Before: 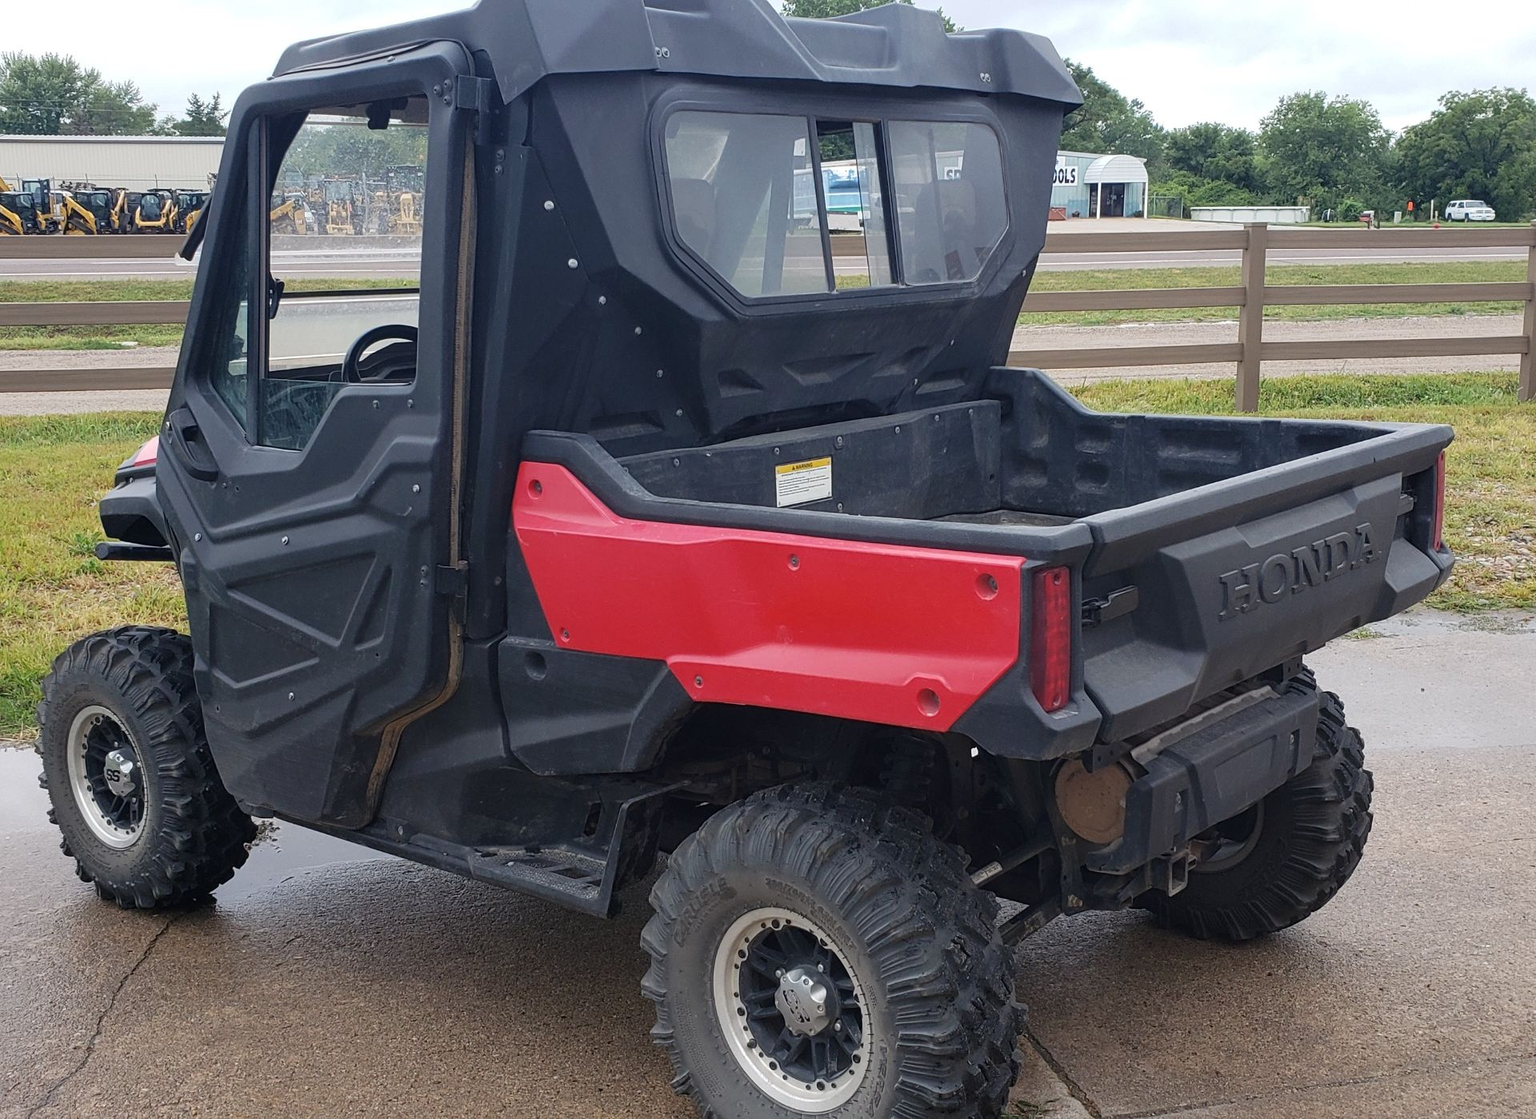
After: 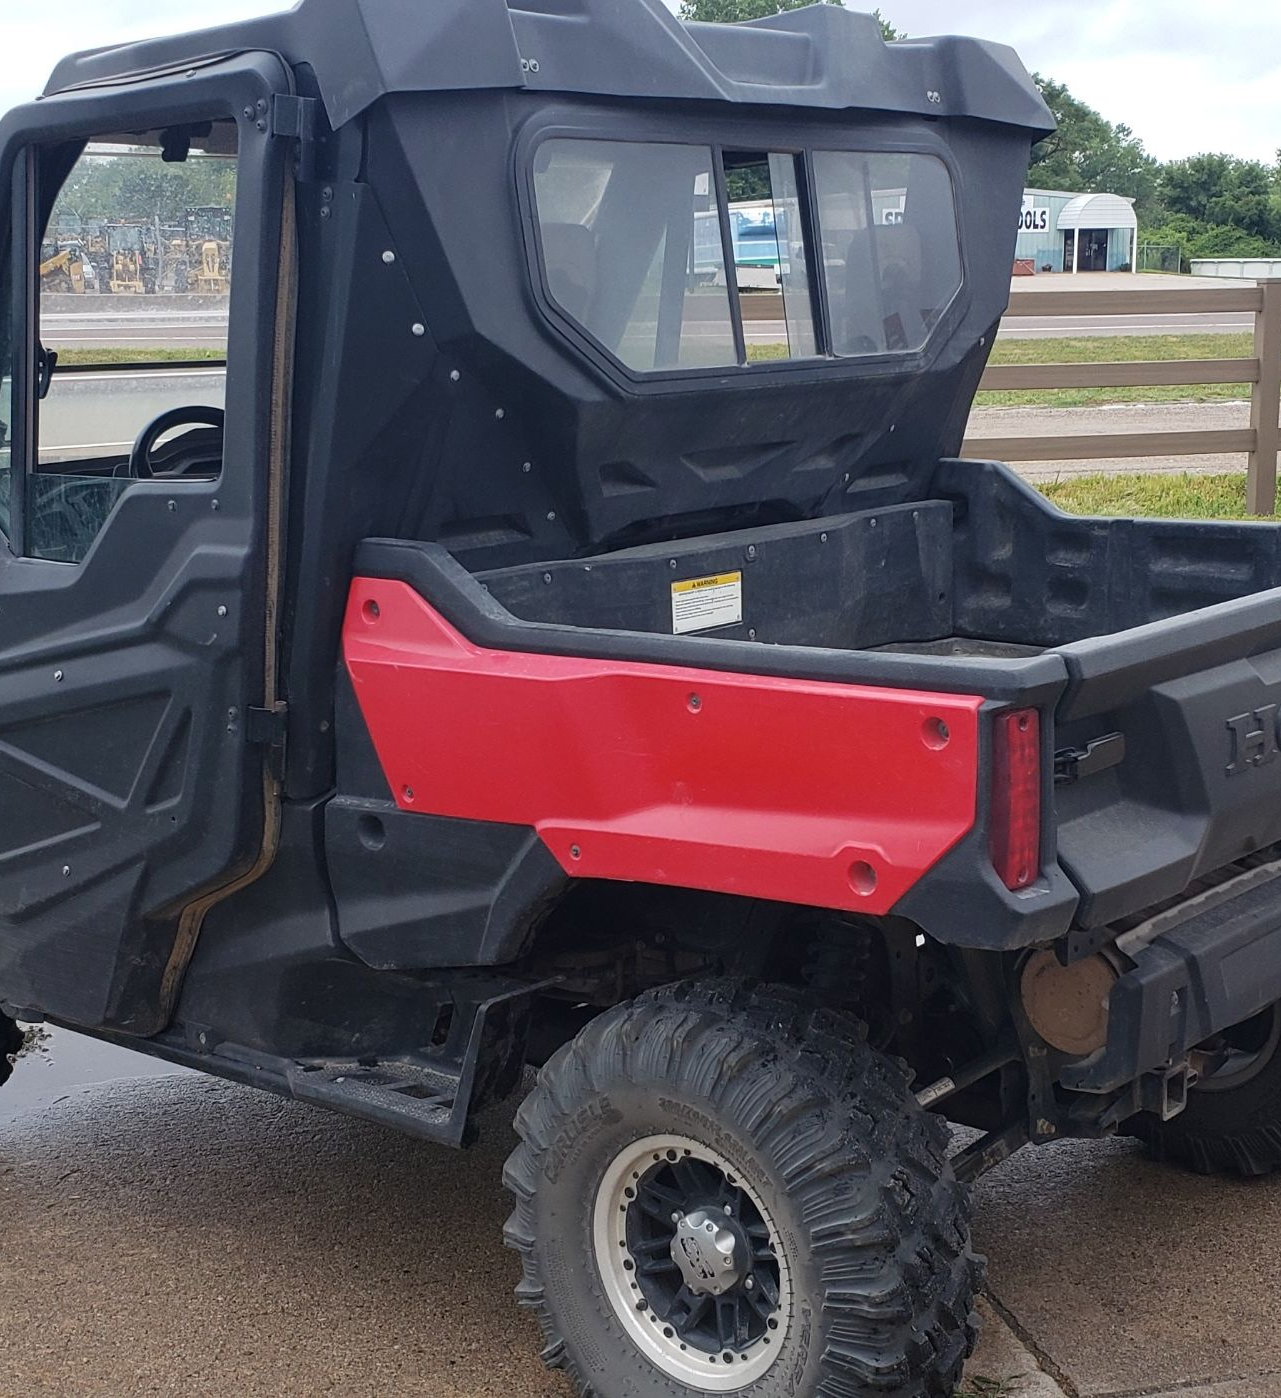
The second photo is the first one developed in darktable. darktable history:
crop and rotate: left 15.556%, right 17.714%
